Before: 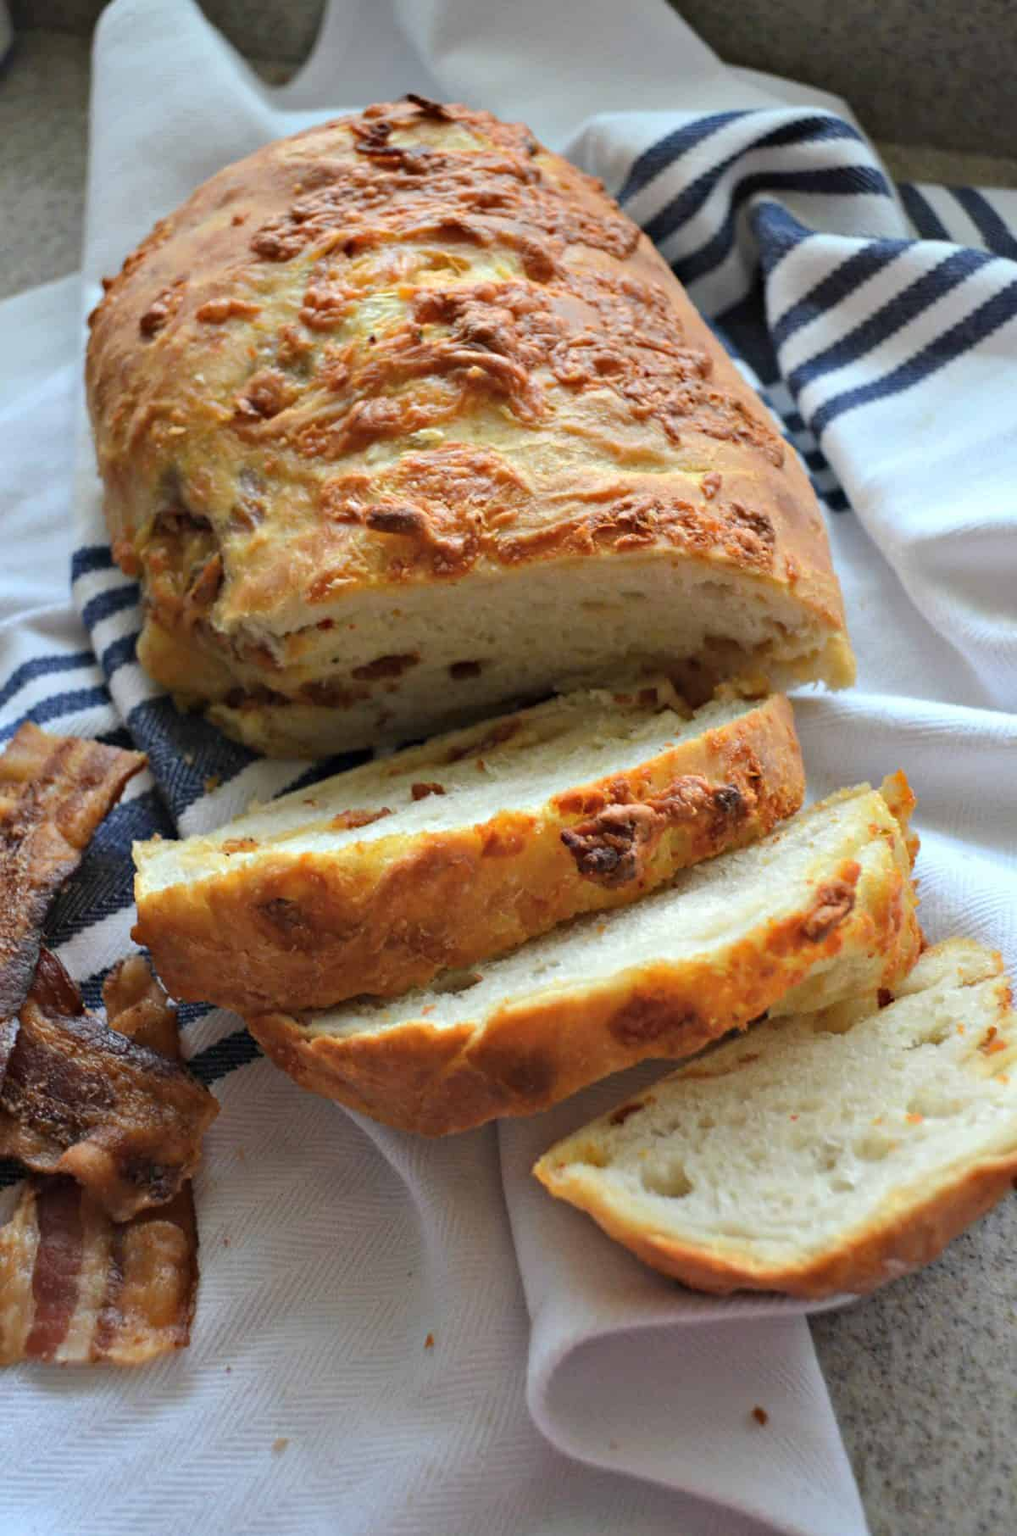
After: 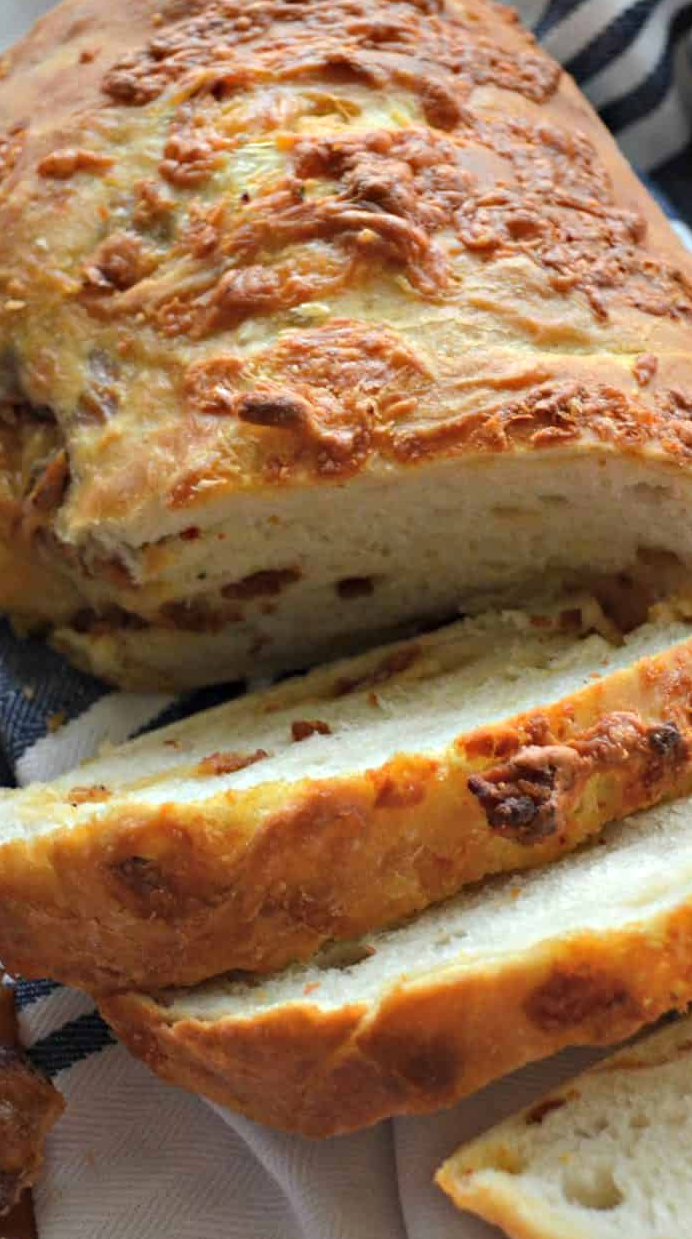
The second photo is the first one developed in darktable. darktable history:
crop: left 16.214%, top 11.206%, right 26.038%, bottom 20.395%
exposure: exposure 0.079 EV, compensate exposure bias true, compensate highlight preservation false
